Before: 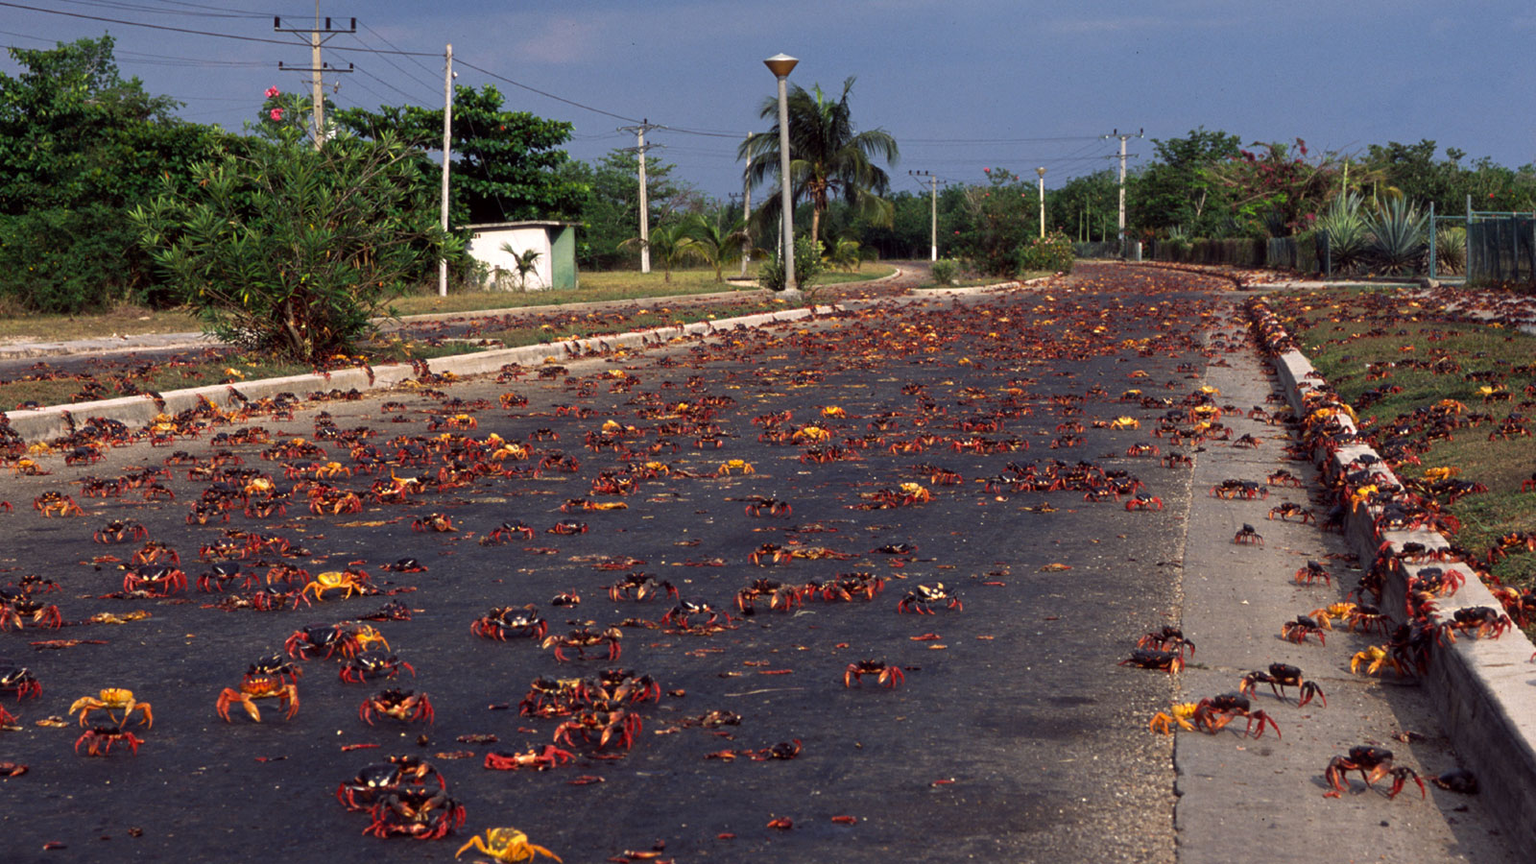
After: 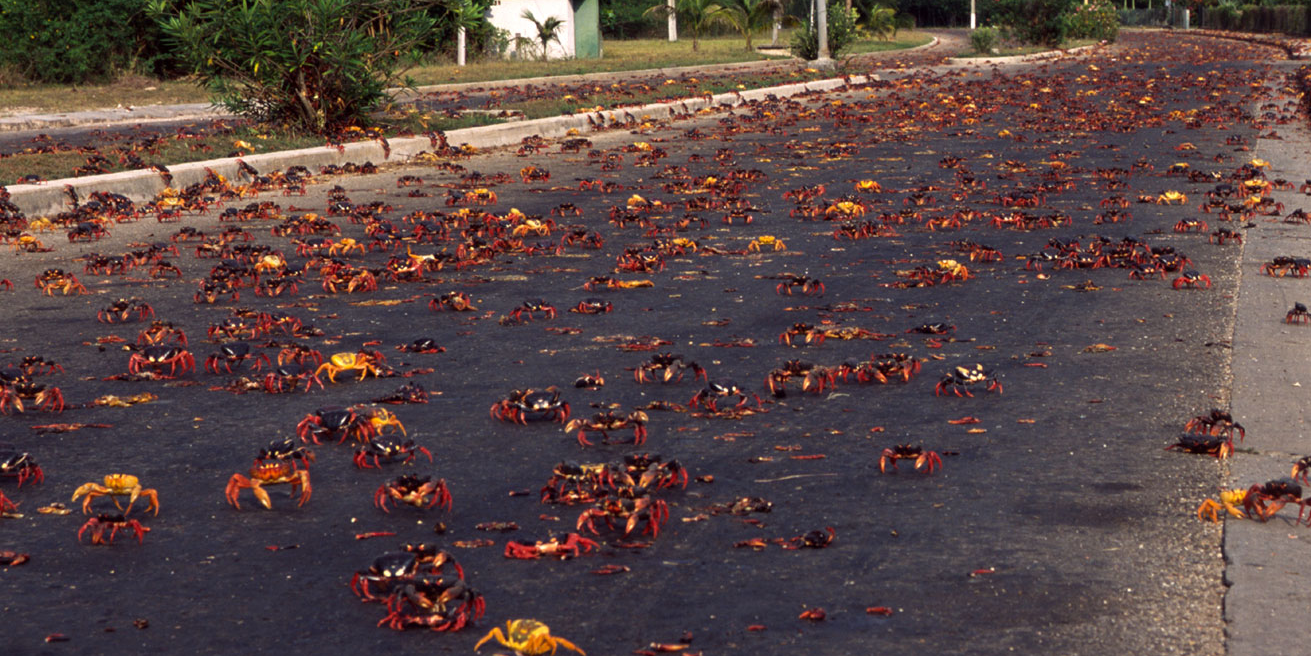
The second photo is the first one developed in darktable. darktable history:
crop: top 27.041%, right 18.001%
